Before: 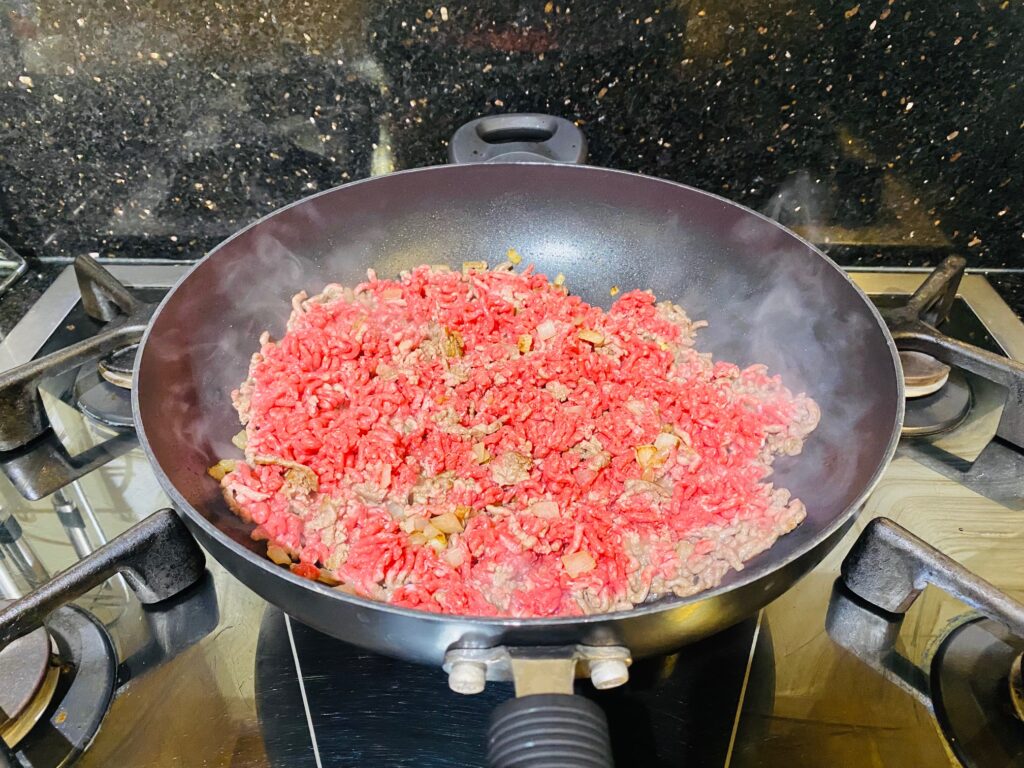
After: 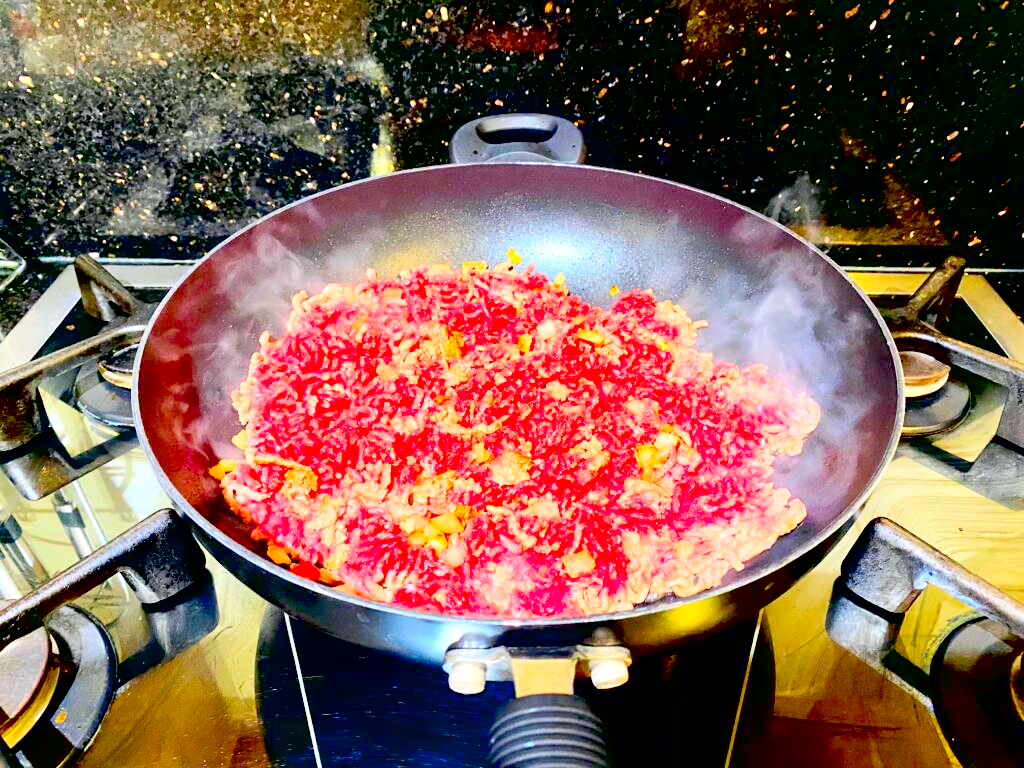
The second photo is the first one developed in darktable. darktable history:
exposure: black level correction 0.04, exposure 0.5 EV, compensate highlight preservation false
contrast brightness saturation: contrast 0.2, brightness 0.2, saturation 0.8
tone equalizer: on, module defaults
